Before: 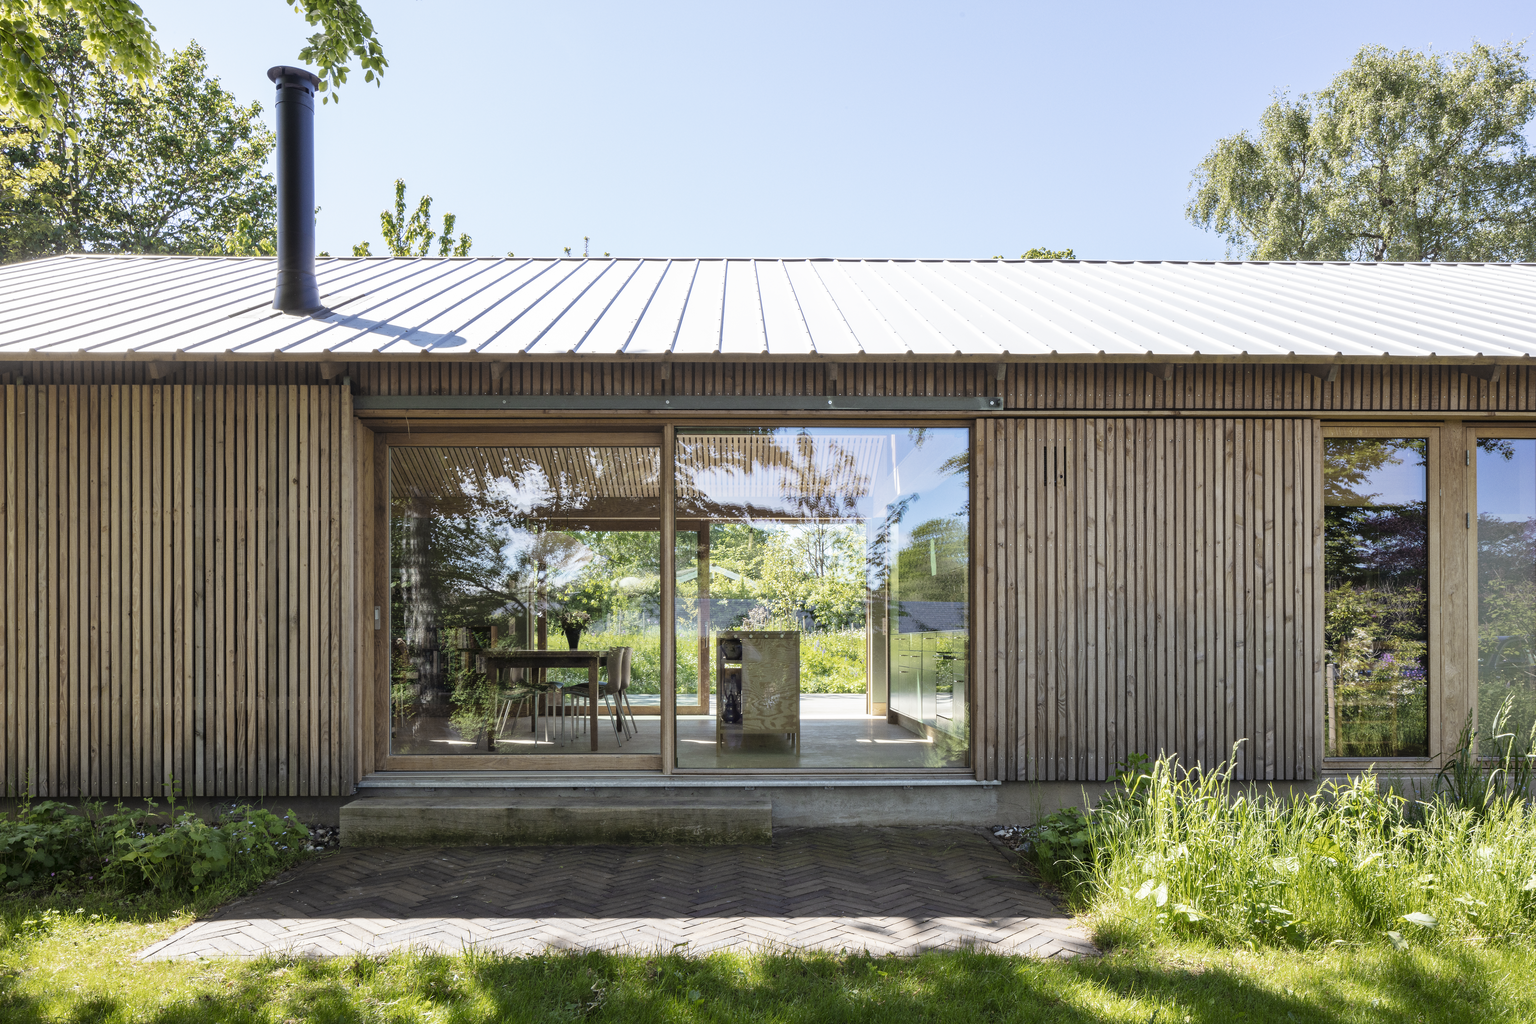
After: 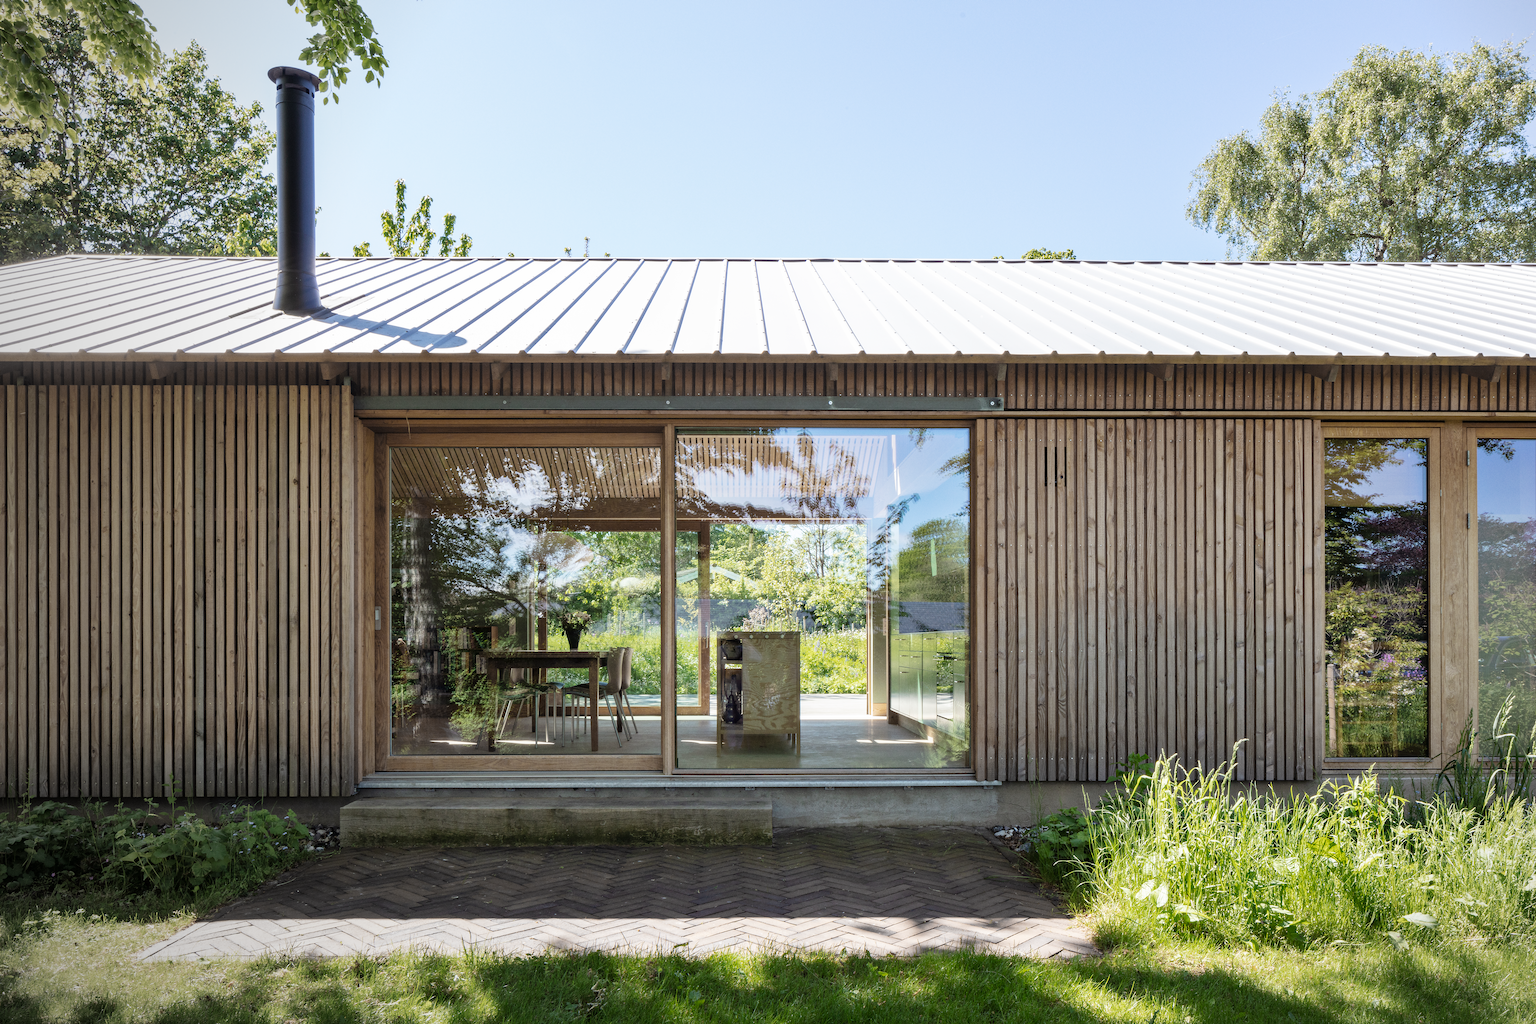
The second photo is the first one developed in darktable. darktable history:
vignetting: fall-off radius 60.86%, center (0.218, -0.24)
